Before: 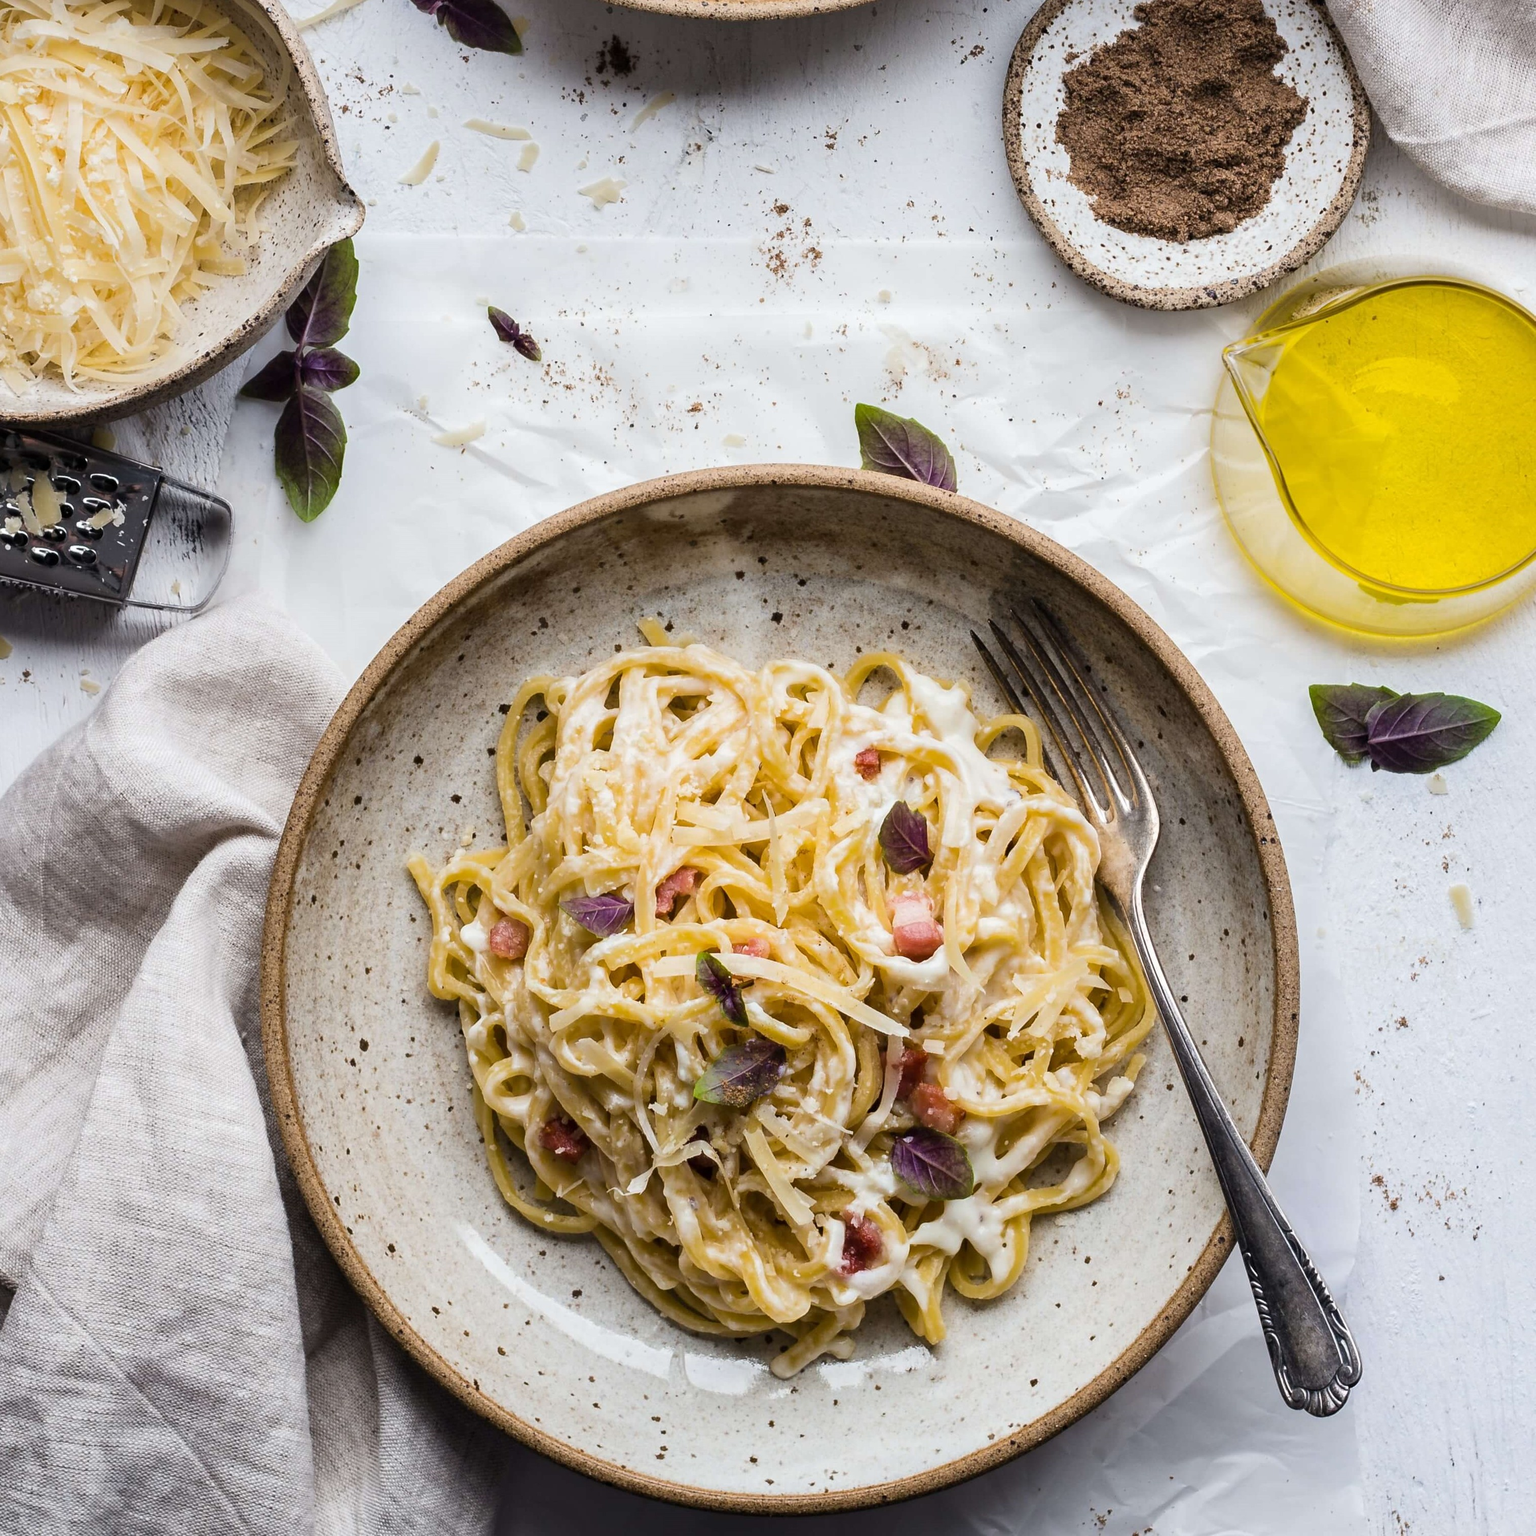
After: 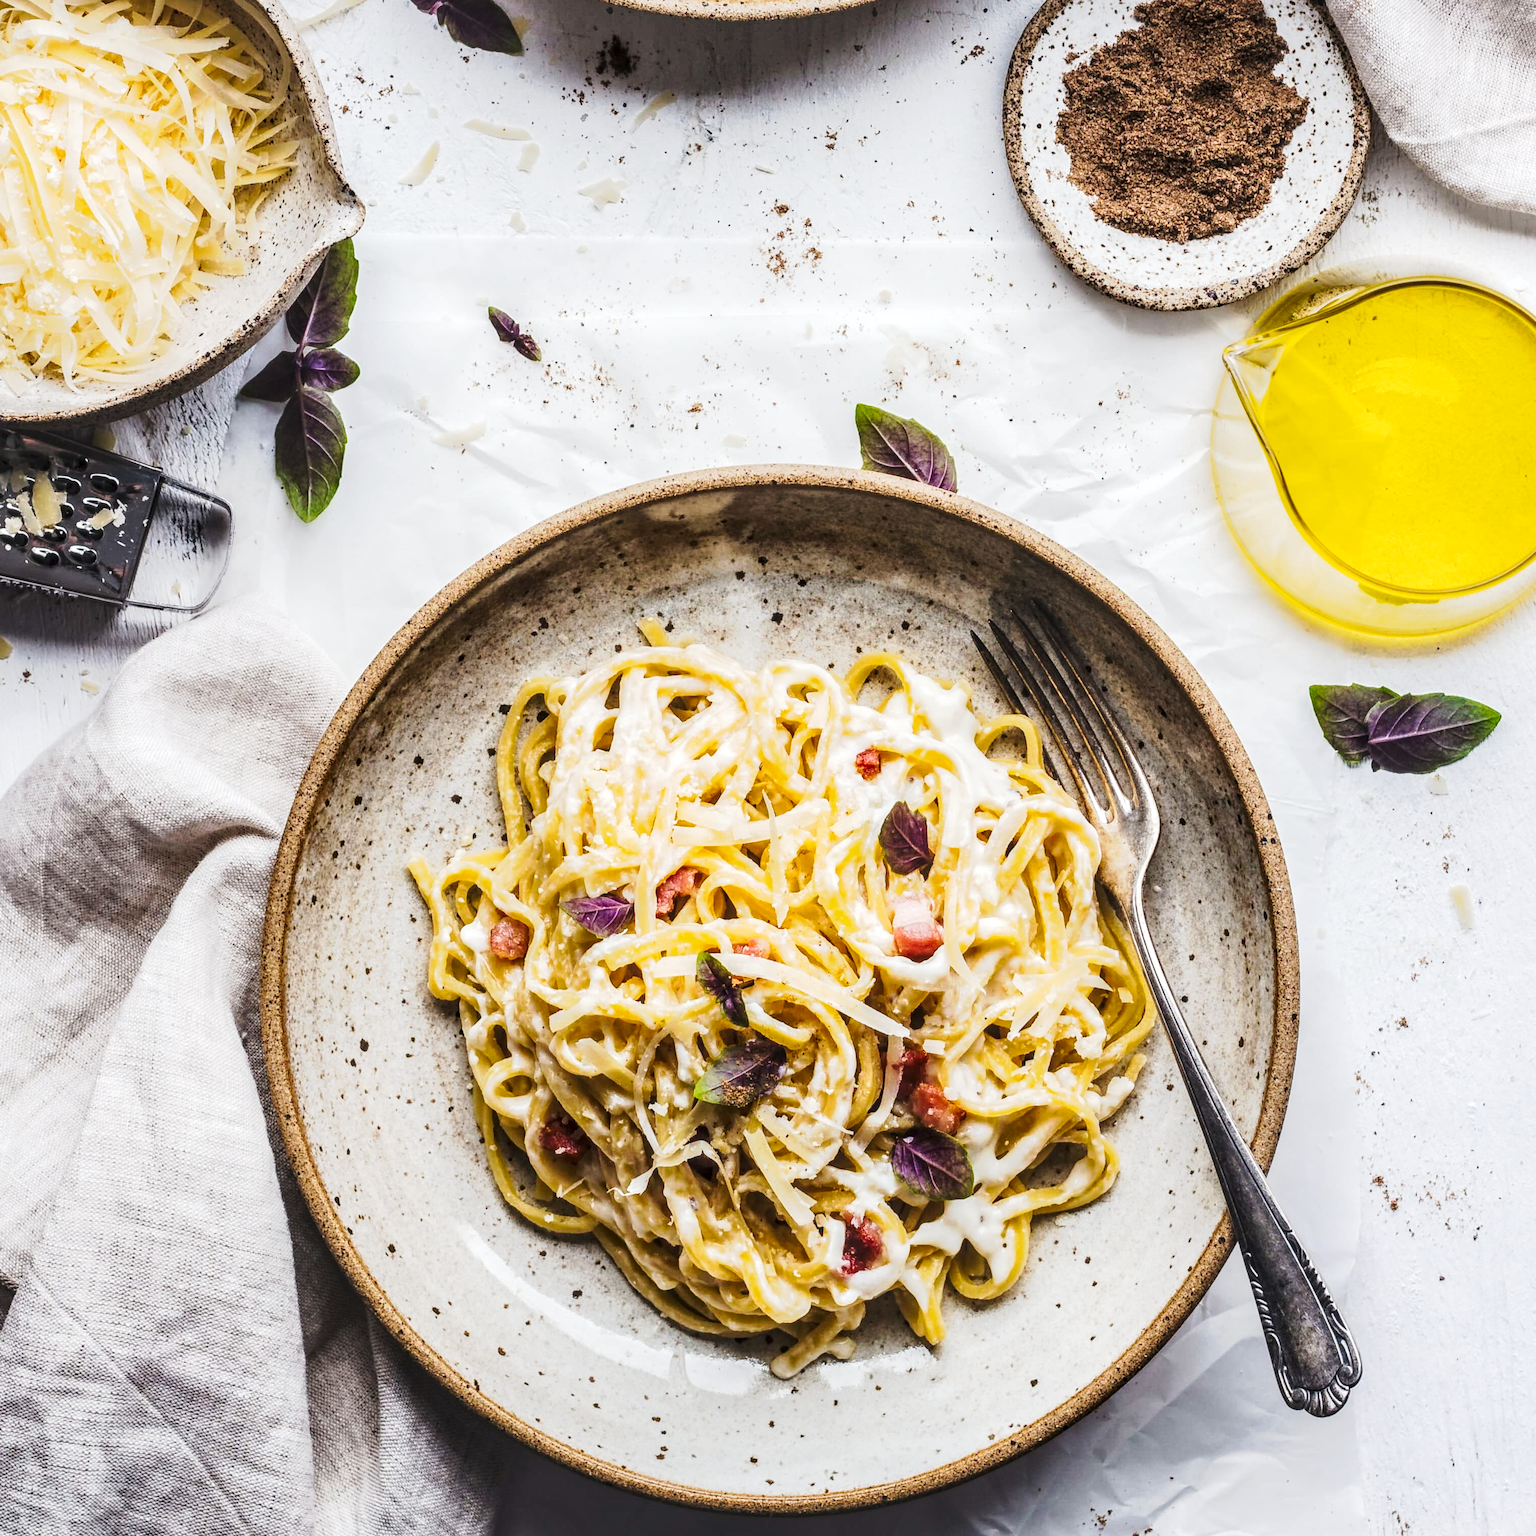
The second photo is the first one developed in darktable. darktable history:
tone curve: curves: ch0 [(0, 0) (0.003, 0.045) (0.011, 0.054) (0.025, 0.069) (0.044, 0.083) (0.069, 0.101) (0.1, 0.119) (0.136, 0.146) (0.177, 0.177) (0.224, 0.221) (0.277, 0.277) (0.335, 0.362) (0.399, 0.452) (0.468, 0.571) (0.543, 0.666) (0.623, 0.758) (0.709, 0.853) (0.801, 0.896) (0.898, 0.945) (1, 1)], preserve colors none
local contrast: highlights 61%, detail 143%, midtone range 0.428
rgb levels: preserve colors max RGB
